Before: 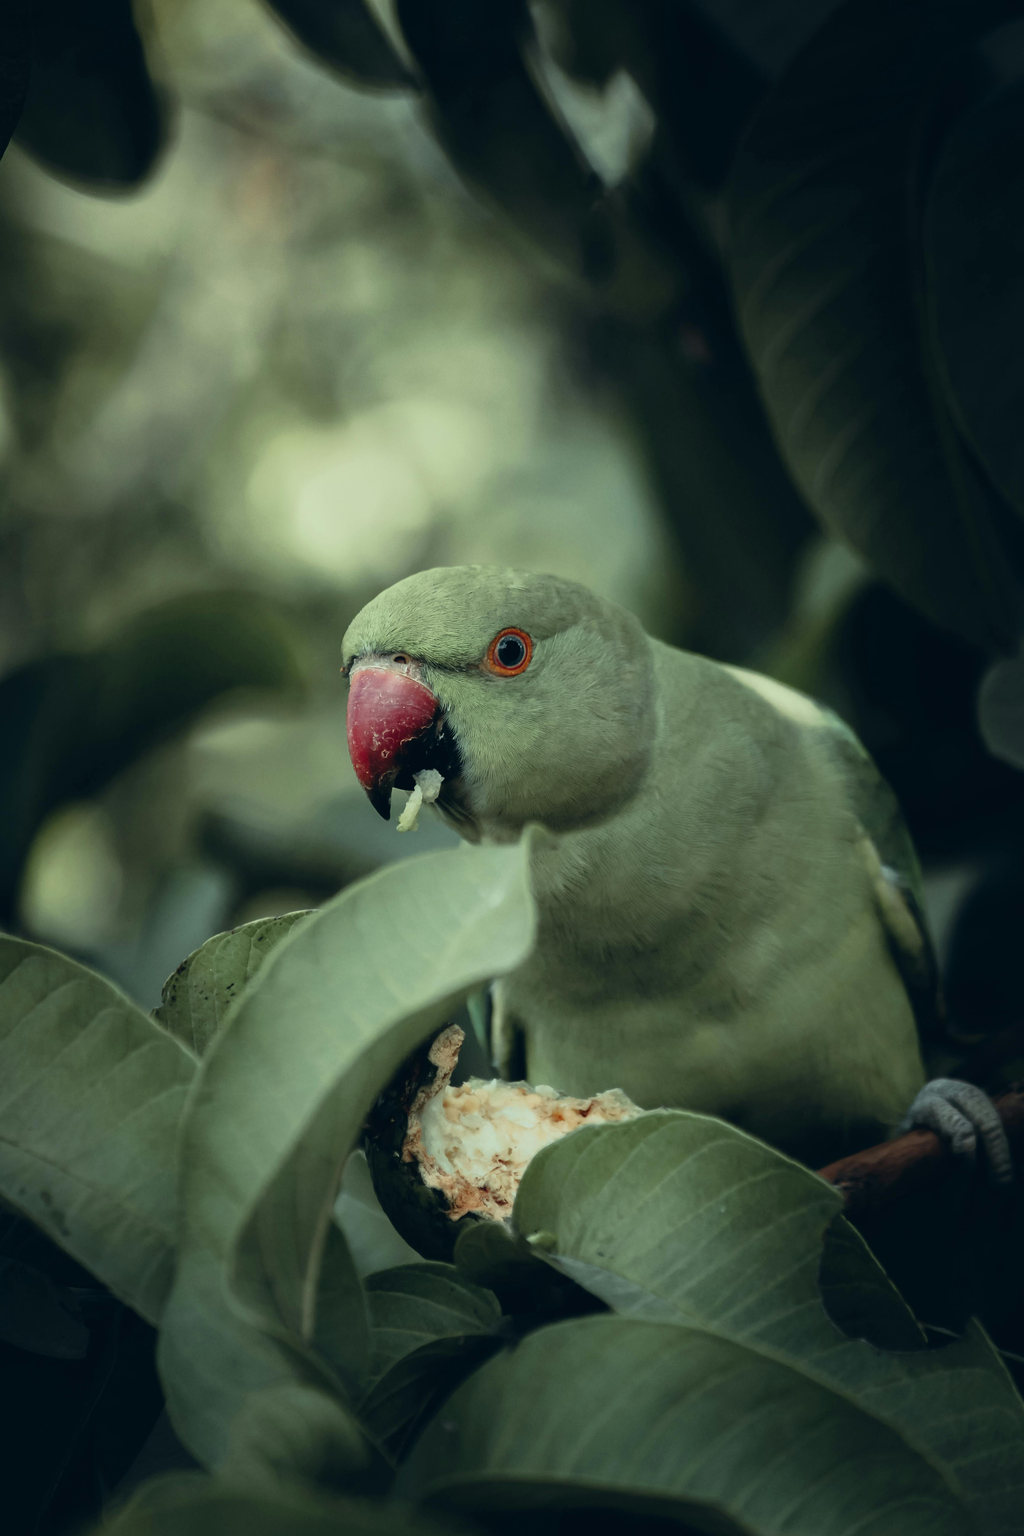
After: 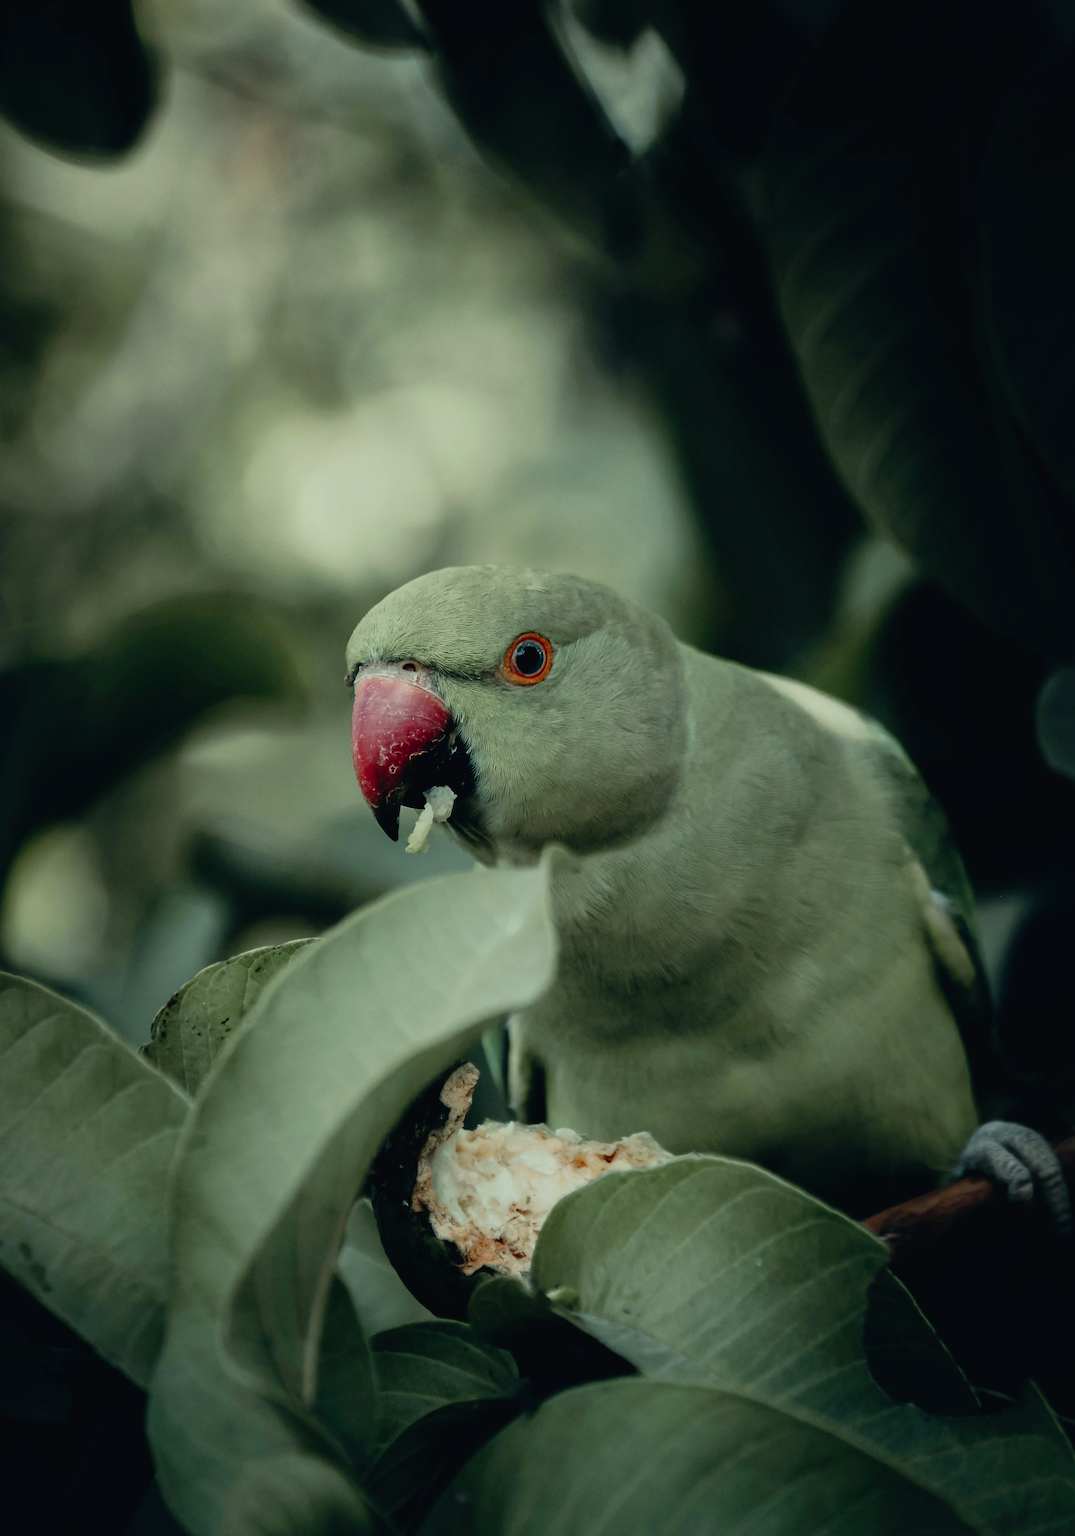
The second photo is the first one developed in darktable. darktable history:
color zones: curves: ch0 [(0, 0.5) (0.143, 0.5) (0.286, 0.456) (0.429, 0.5) (0.571, 0.5) (0.714, 0.5) (0.857, 0.5) (1, 0.5)]; ch1 [(0, 0.5) (0.143, 0.5) (0.286, 0.422) (0.429, 0.5) (0.571, 0.5) (0.714, 0.5) (0.857, 0.5) (1, 0.5)]
crop: left 2.254%, top 2.899%, right 0.816%, bottom 4.827%
exposure: exposure -0.024 EV, compensate highlight preservation false
tone equalizer: on, module defaults
tone curve: curves: ch0 [(0, 0) (0.003, 0.018) (0.011, 0.019) (0.025, 0.02) (0.044, 0.024) (0.069, 0.034) (0.1, 0.049) (0.136, 0.082) (0.177, 0.136) (0.224, 0.196) (0.277, 0.263) (0.335, 0.329) (0.399, 0.401) (0.468, 0.473) (0.543, 0.546) (0.623, 0.625) (0.709, 0.698) (0.801, 0.779) (0.898, 0.867) (1, 1)], preserve colors none
